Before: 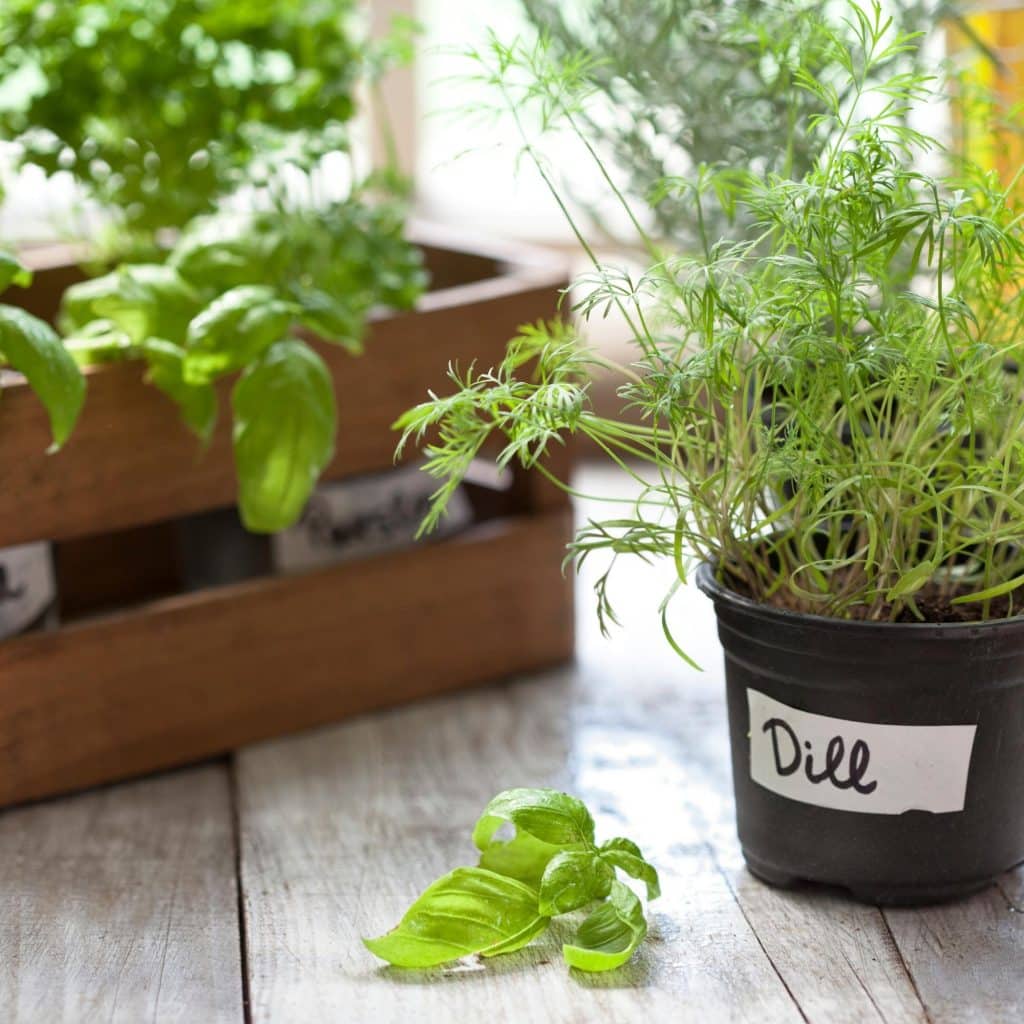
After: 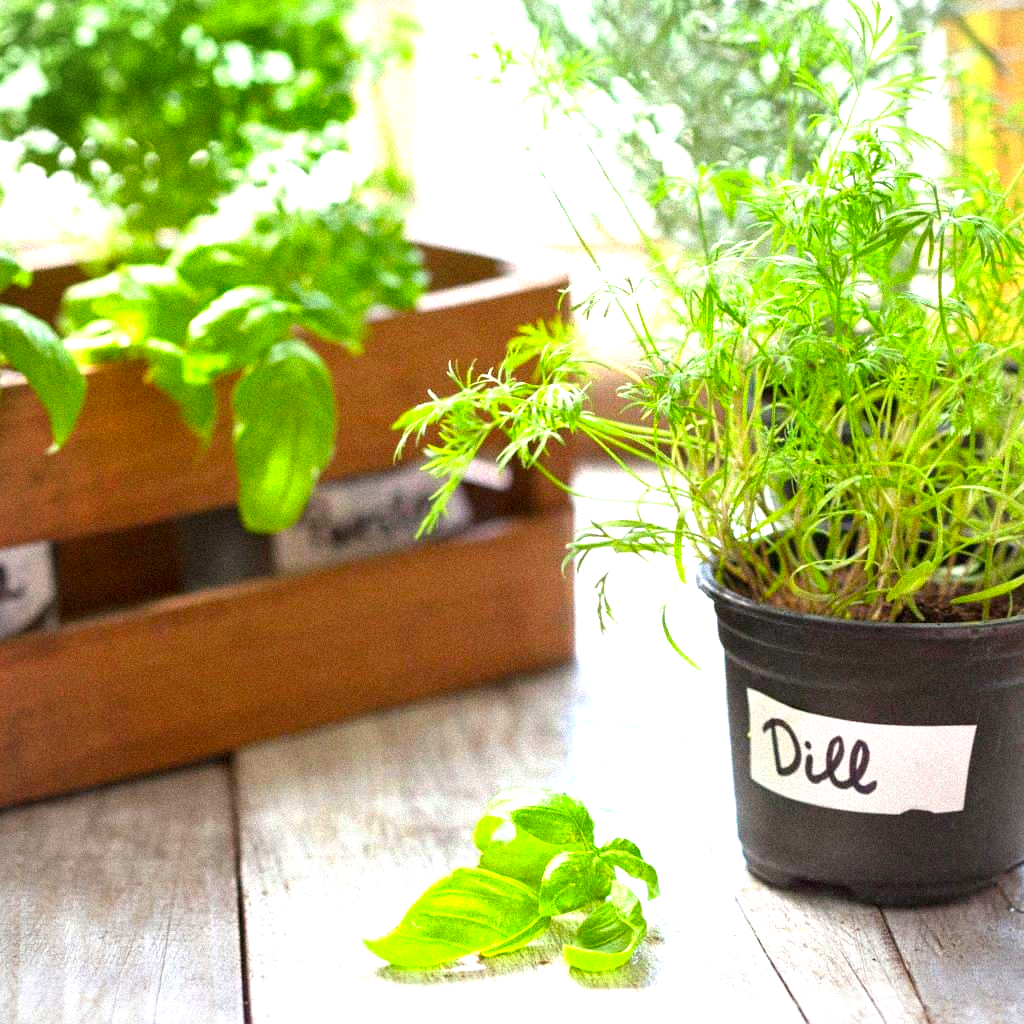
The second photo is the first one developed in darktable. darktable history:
exposure: black level correction 0, exposure 1.1 EV, compensate exposure bias true, compensate highlight preservation false
contrast brightness saturation: saturation 0.5
vignetting: fall-off radius 93.87%
grain: coarseness 9.38 ISO, strength 34.99%, mid-tones bias 0%
